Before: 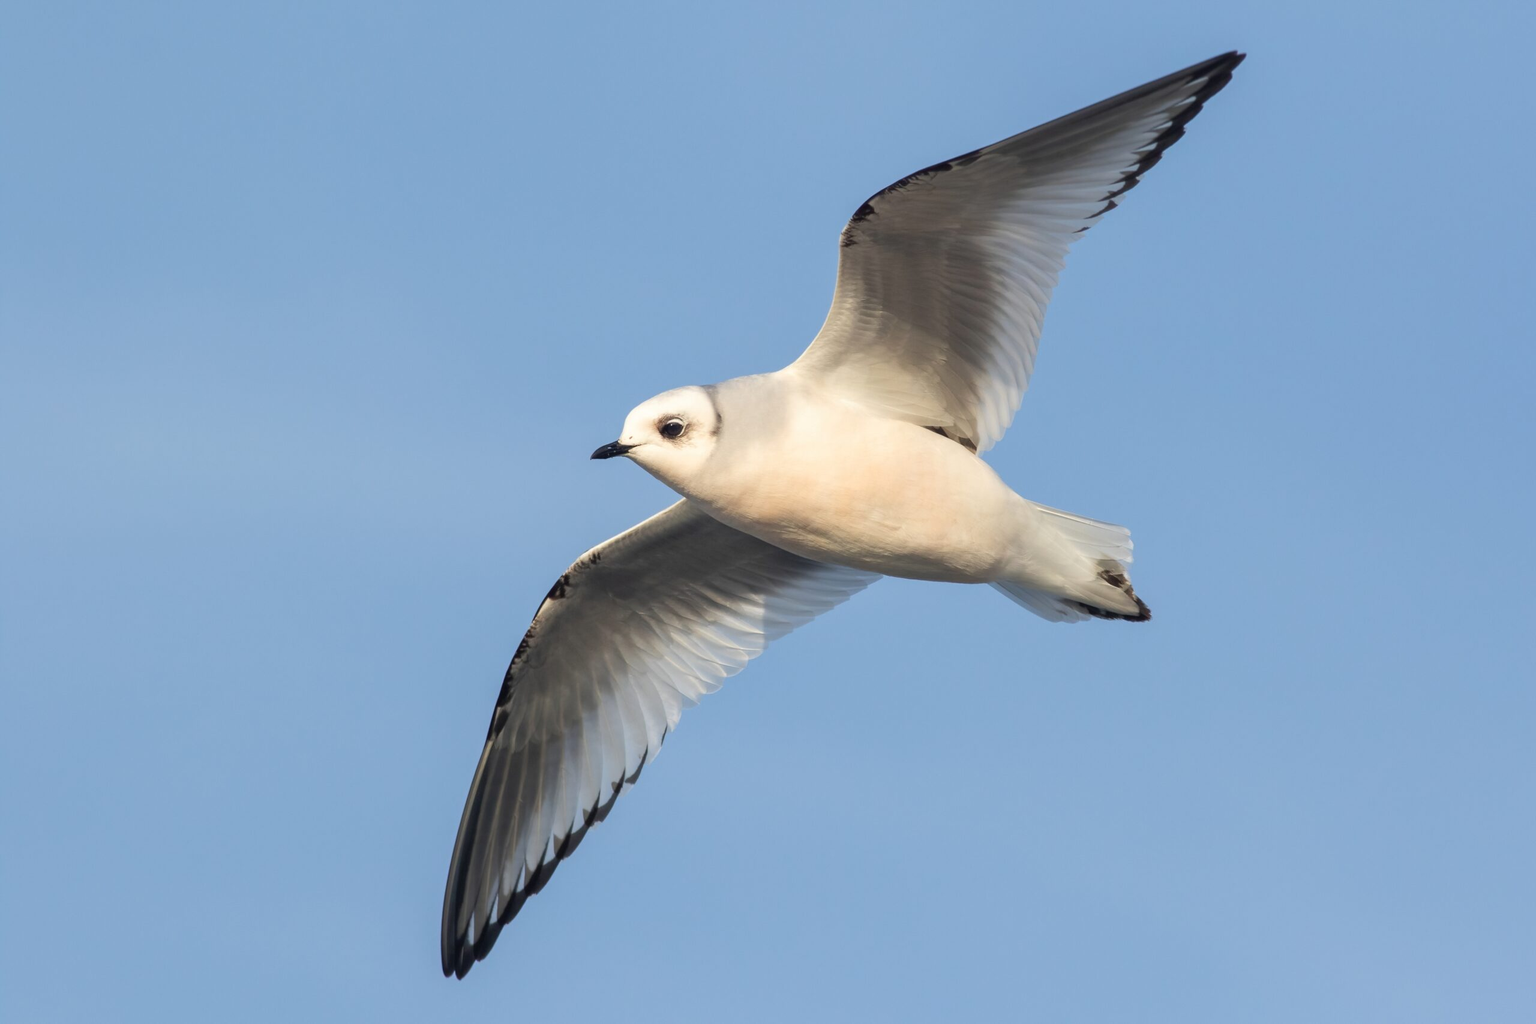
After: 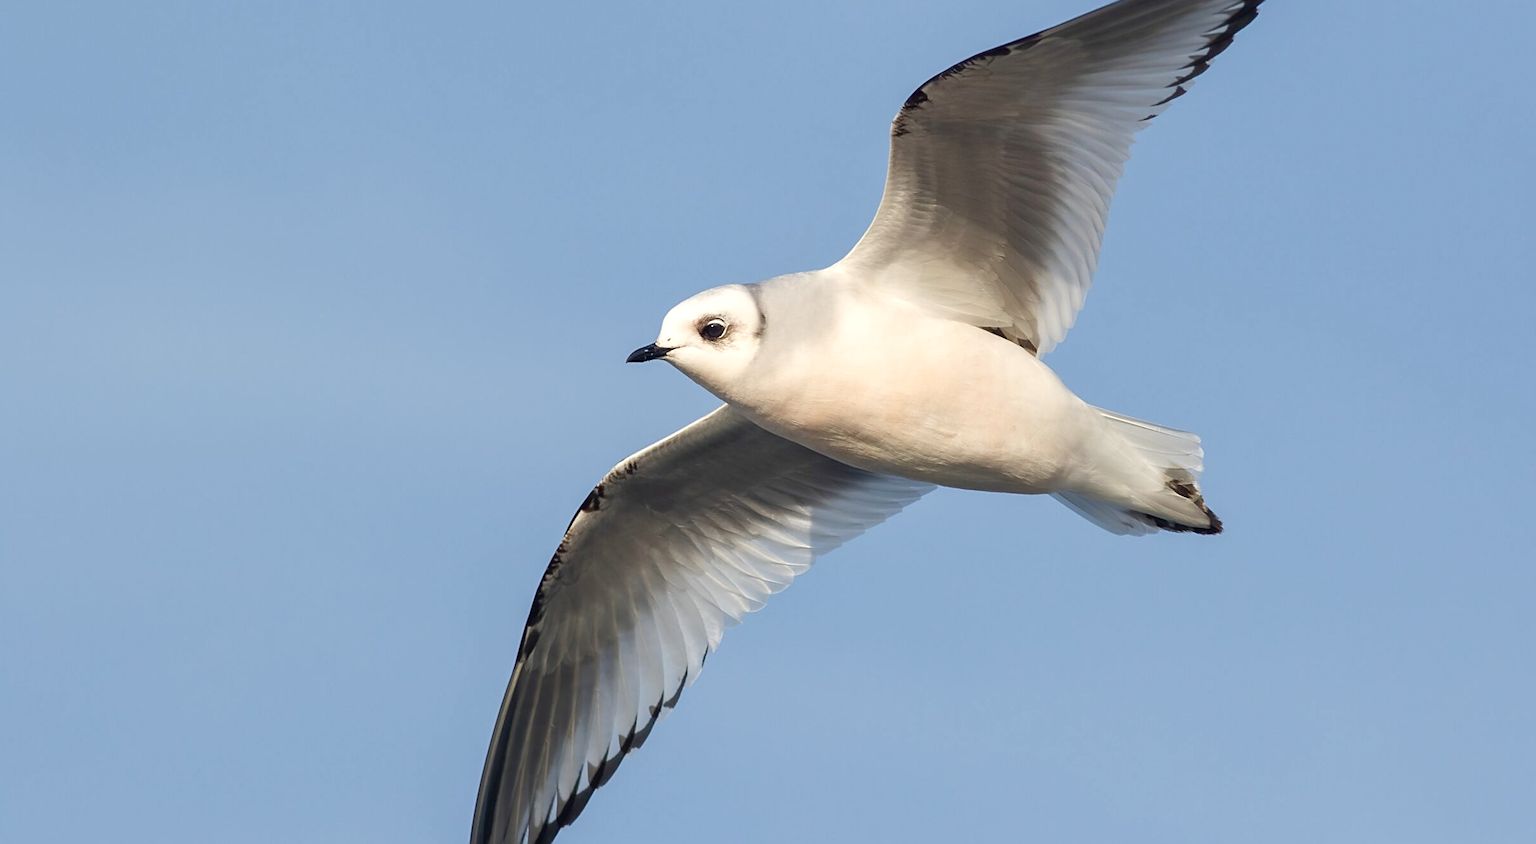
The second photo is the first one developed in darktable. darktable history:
crop and rotate: angle 0.093°, top 11.556%, right 5.735%, bottom 10.651%
sharpen: on, module defaults
color balance rgb: perceptual saturation grading › global saturation 20%, perceptual saturation grading › highlights -49.877%, perceptual saturation grading › shadows 25.303%, contrast 4.514%
